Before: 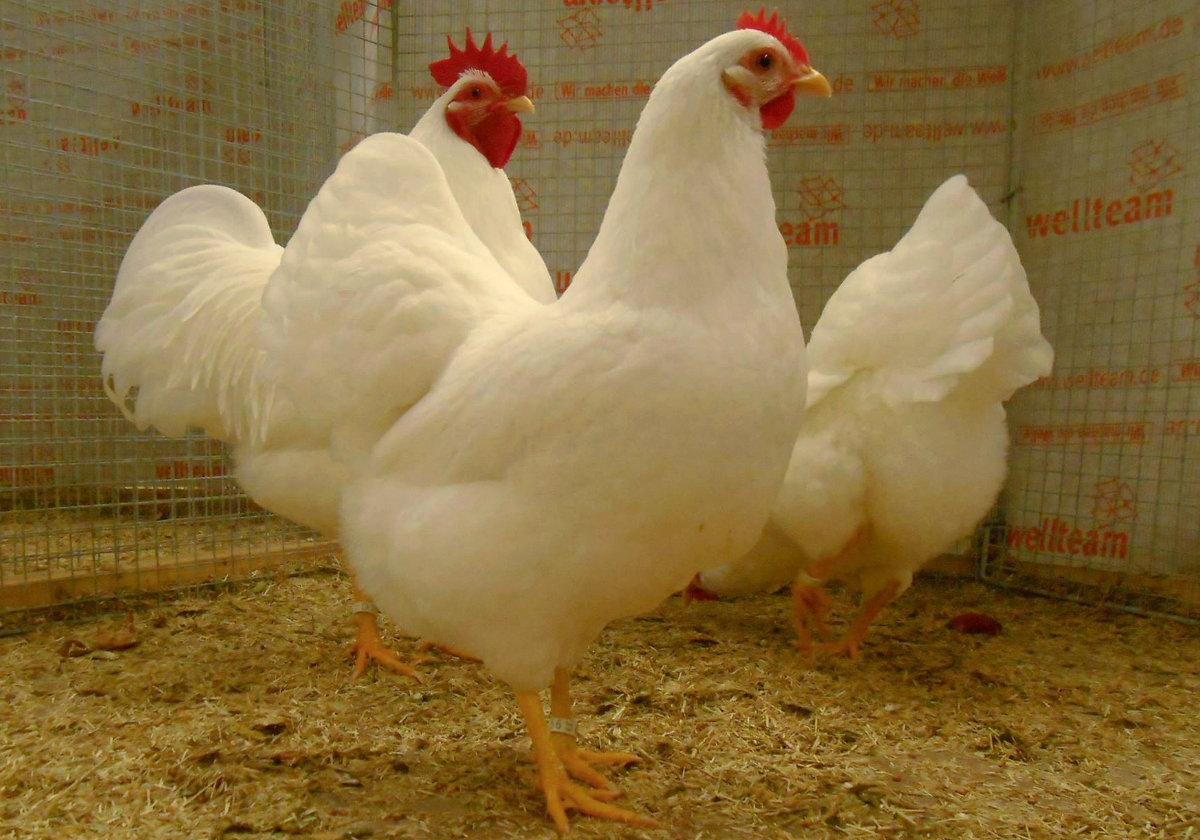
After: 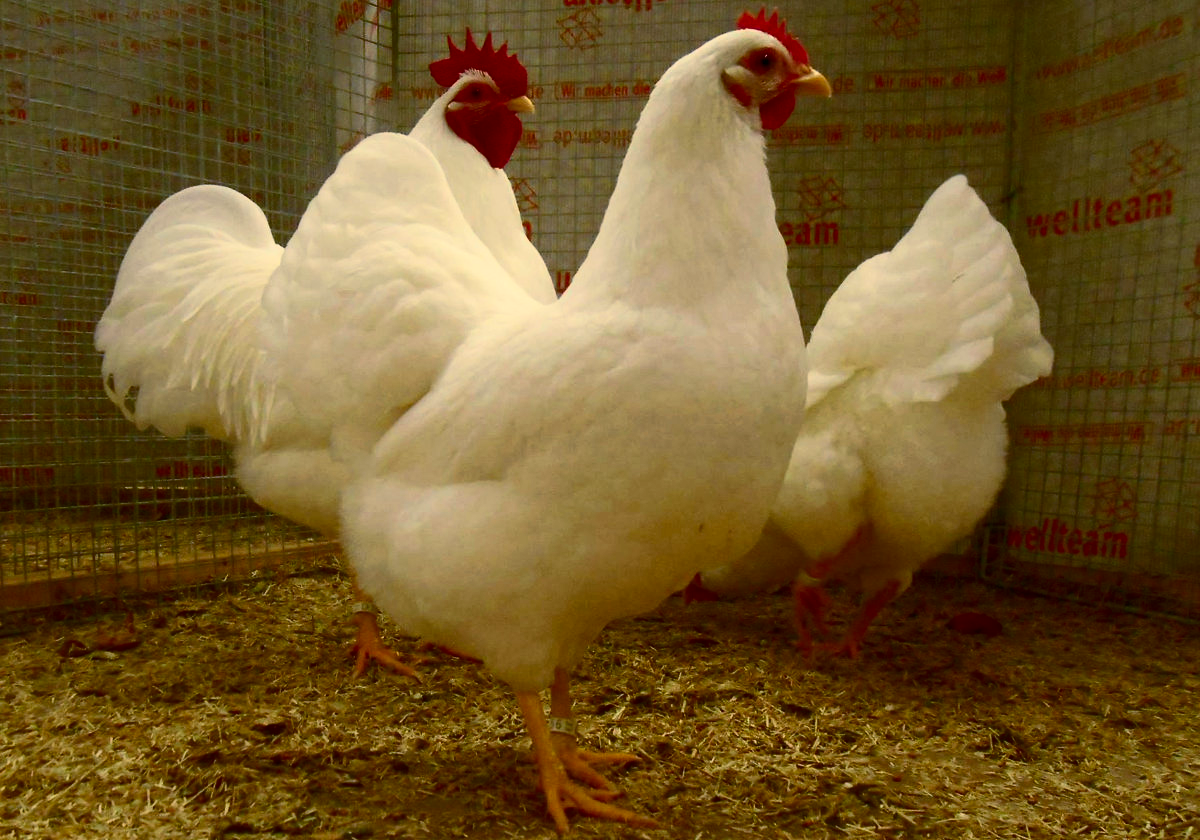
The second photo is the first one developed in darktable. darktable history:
exposure: exposure -0.153 EV, compensate highlight preservation false
contrast brightness saturation: contrast 0.32, brightness -0.08, saturation 0.17
